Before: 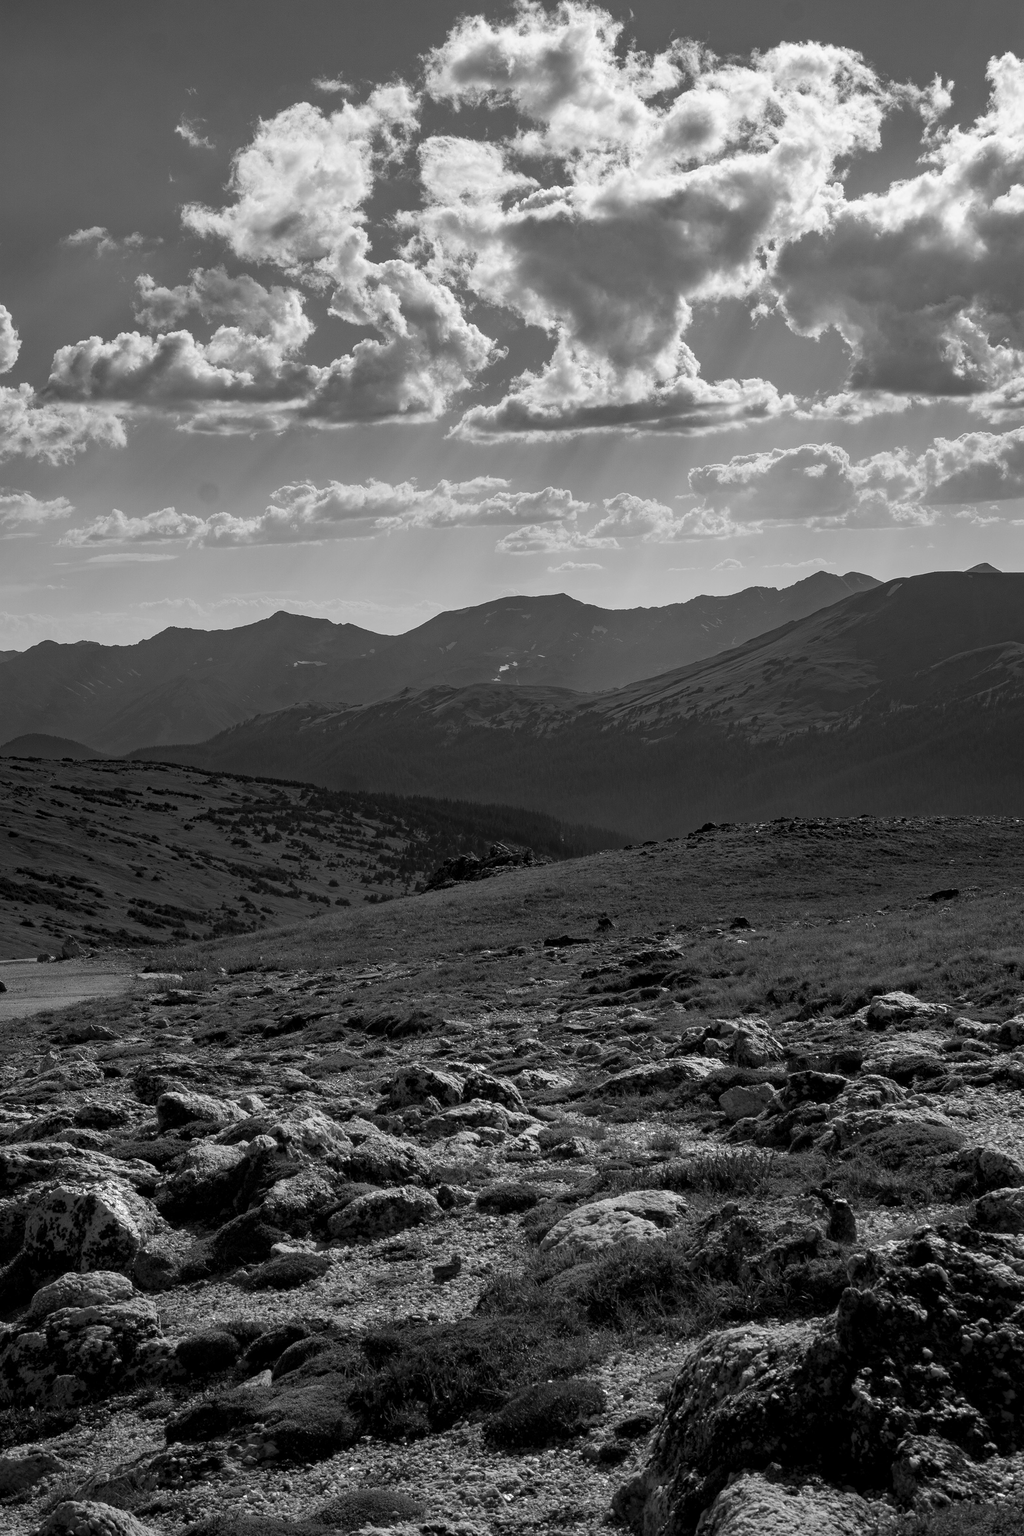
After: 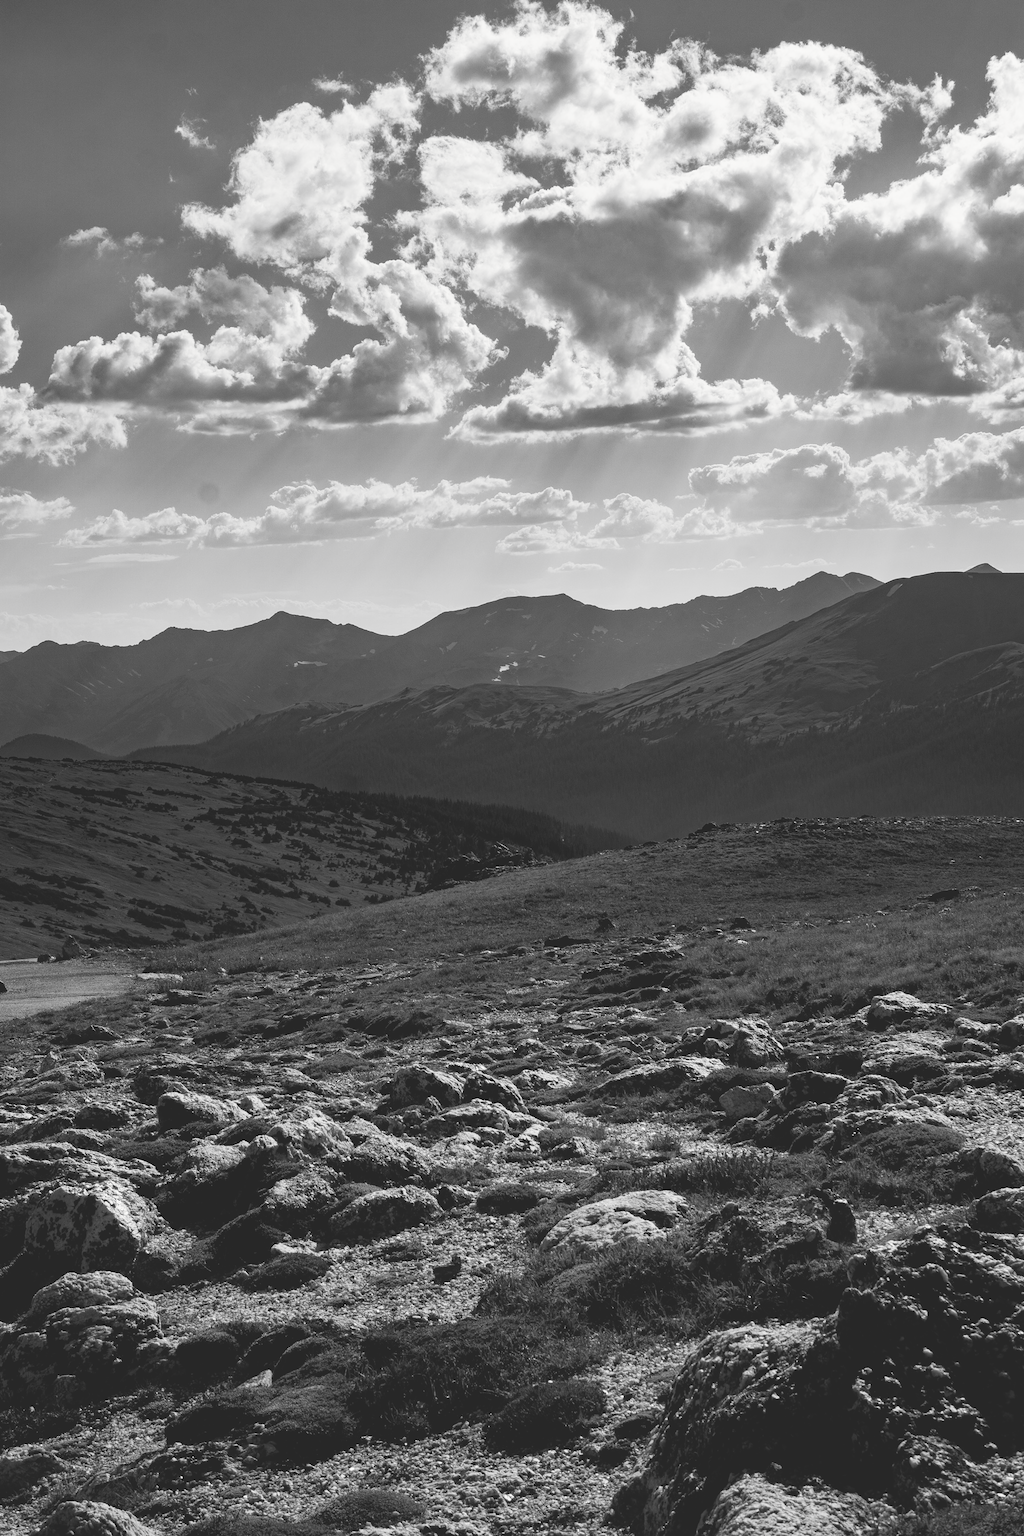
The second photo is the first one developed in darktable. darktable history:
tone curve: curves: ch0 [(0, 0) (0.003, 0.156) (0.011, 0.156) (0.025, 0.161) (0.044, 0.164) (0.069, 0.178) (0.1, 0.201) (0.136, 0.229) (0.177, 0.263) (0.224, 0.301) (0.277, 0.355) (0.335, 0.415) (0.399, 0.48) (0.468, 0.561) (0.543, 0.647) (0.623, 0.735) (0.709, 0.819) (0.801, 0.893) (0.898, 0.953) (1, 1)], preserve colors none
color look up table: target L [90.24, 85.63, 81.33, 81.33, 57.87, 58.64, 52.01, 38.24, 21.25, 200.91, 93.05, 85.98, 83.12, 80.97, 76.25, 70.73, 63.98, 57.48, 49.24, 39.49, 32.75, 31.03, 30.3, 11.76, 85.63, 76.61, 77.34, 83.84, 71.84, 62.46, 65.11, 59.92, 83.12, 64.74, 55.15, 58.38, 78.8, 42.1, 47.24, 30.3, 46.43, 21.25, 5.464, 88.82, 86.7, 82.41, 63.22, 35.72, 30.59], target a [-0.003, 0 ×9, -0.1, -0.001, -0.001, -0.002, 0, -0.002, 0 ×10, -0.001, -0.003, 0, 0, 0, 0.001, -0.001, 0, 0, 0.001, -0.001, 0.001, 0 ×4, -0.001, -0.003, -0.003, -0.002, 0, 0, 0], target b [0.025, 0.002 ×4, -0.003, 0.002, 0.002, 0.002, -0.001, 1.233, 0.002, 0.003, 0.024, 0.002, 0.023, 0.003, 0.003, 0.002 ×4, -0.002, 0.003, 0.002, 0.002, 0.003, 0.025, 0.003, 0.003, 0.003, -0.004, 0.003, 0.003, 0.003, -0.004, 0.003, -0.003, -0.003, -0.002, 0.002, 0.002, 0.008, 0.025, 0.025, 0.024, -0.004, -0.002, -0.002], num patches 49
